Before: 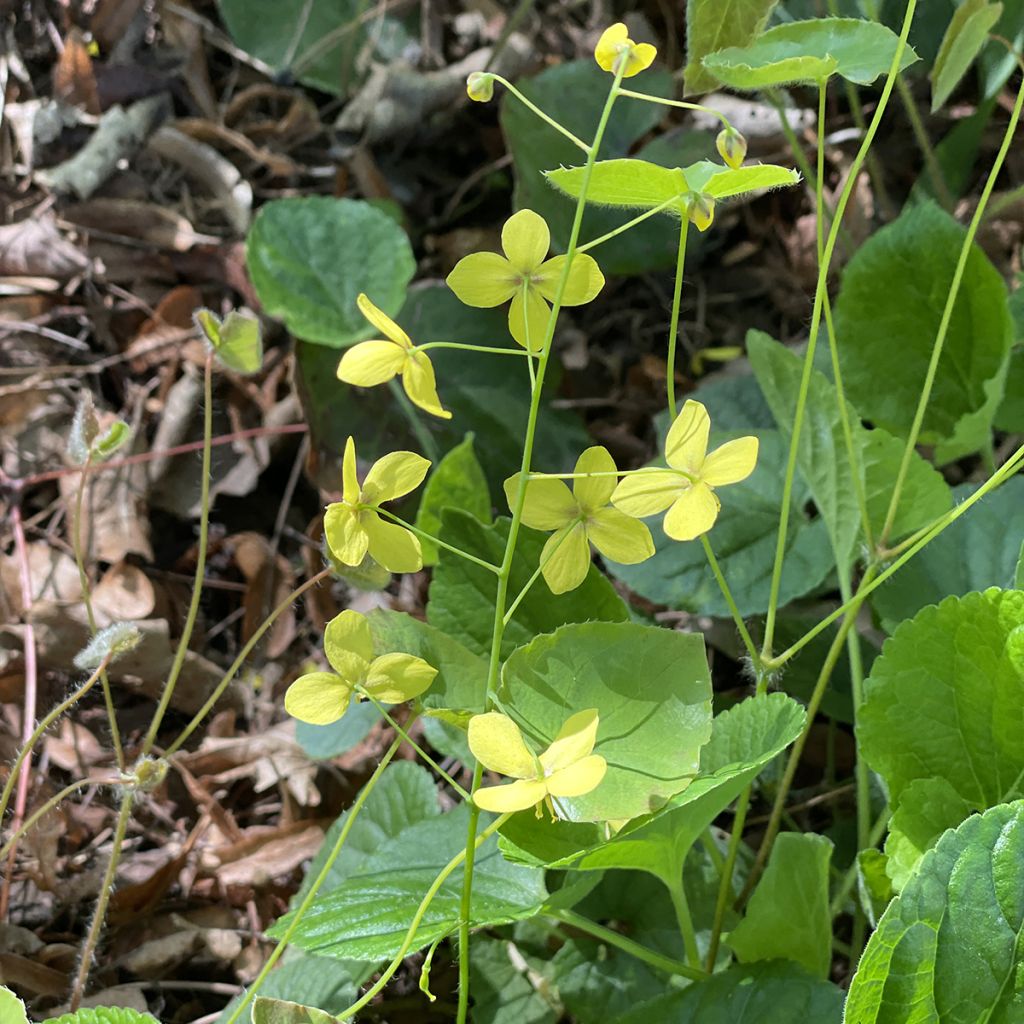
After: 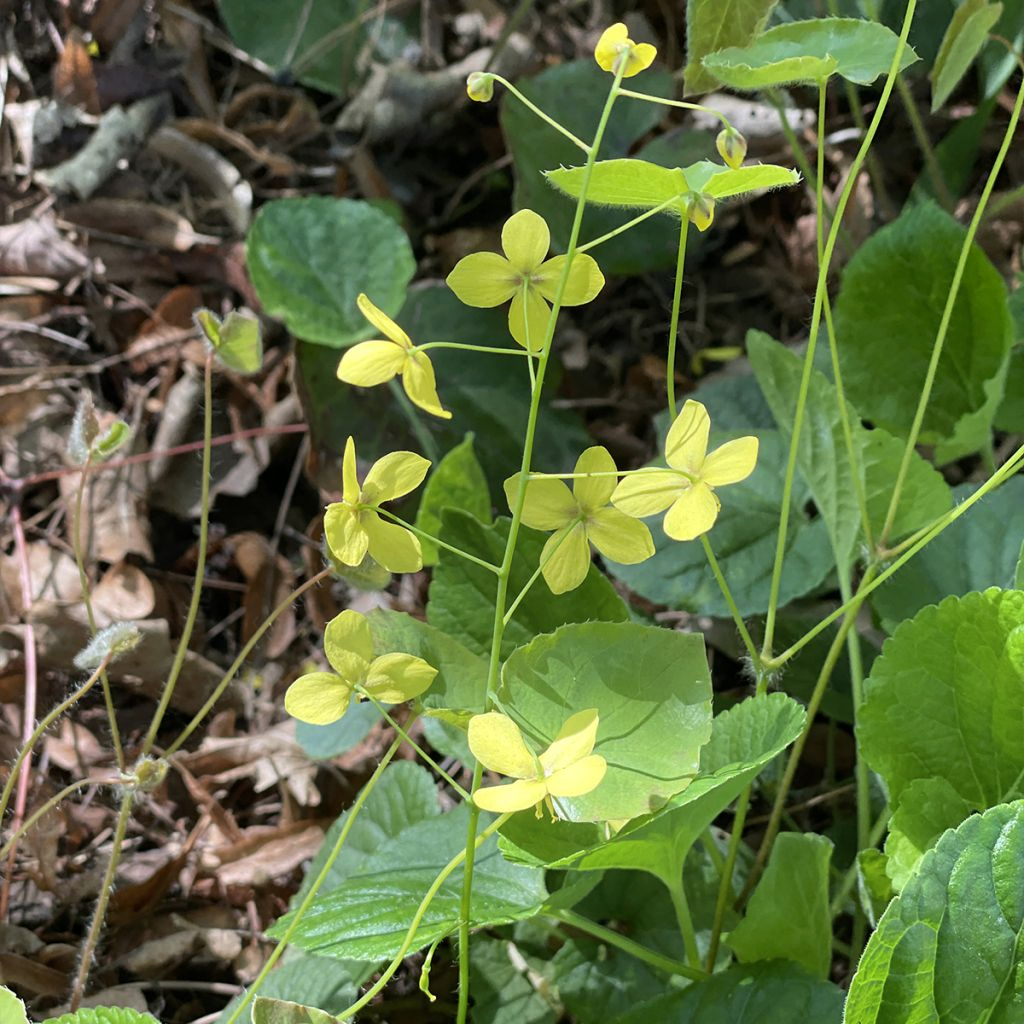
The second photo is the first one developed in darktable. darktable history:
shadows and highlights: shadows -53.93, highlights 85.89, soften with gaussian
contrast brightness saturation: saturation -0.052
